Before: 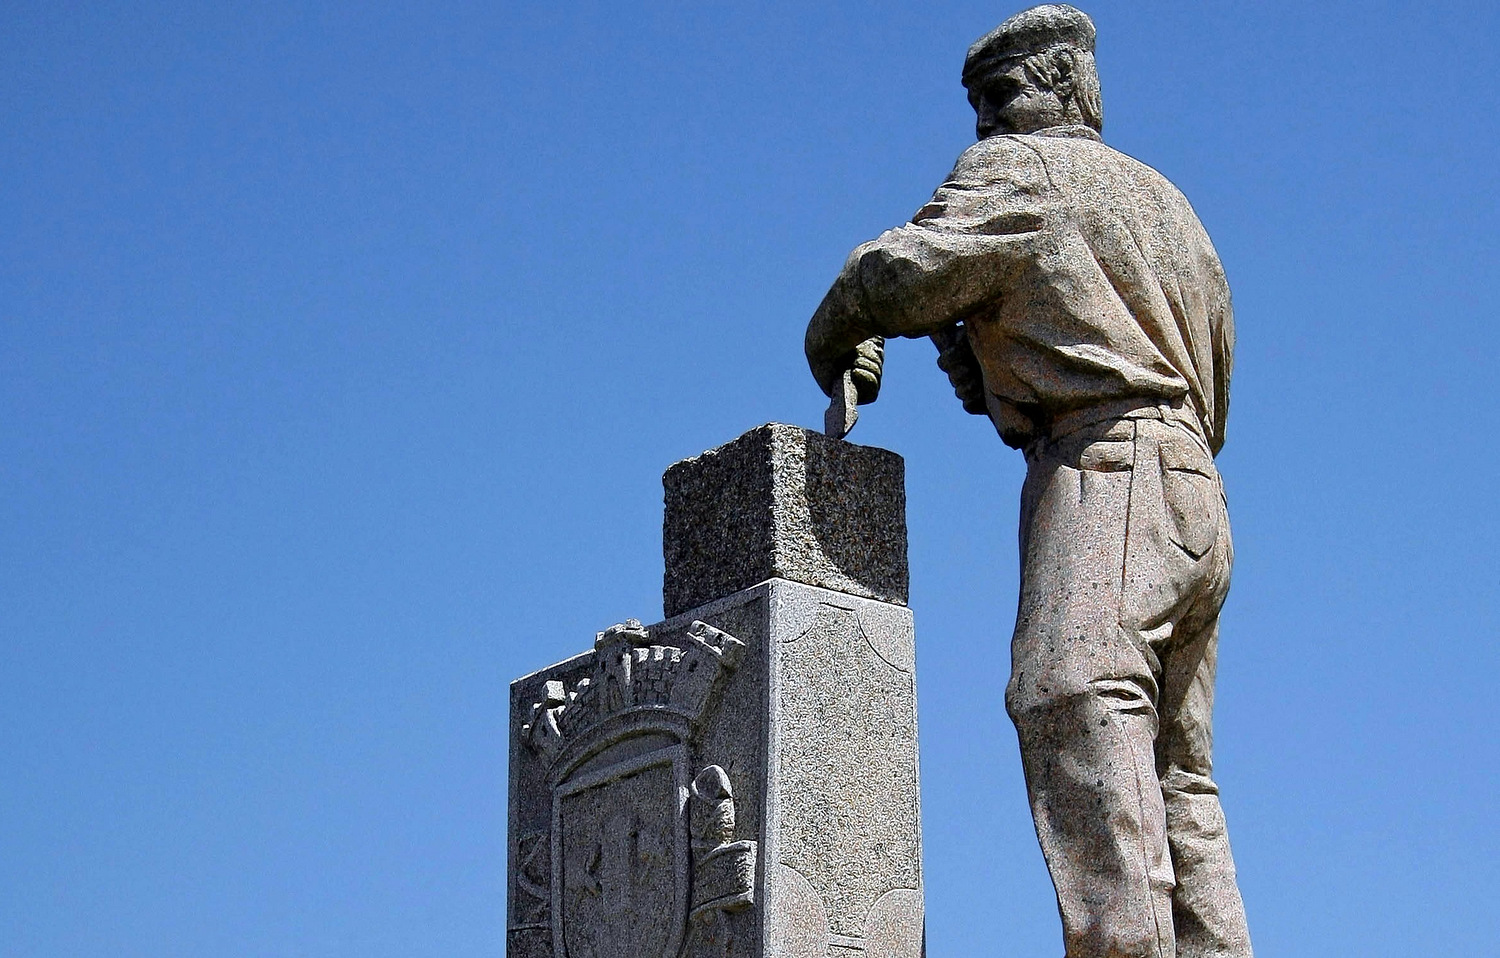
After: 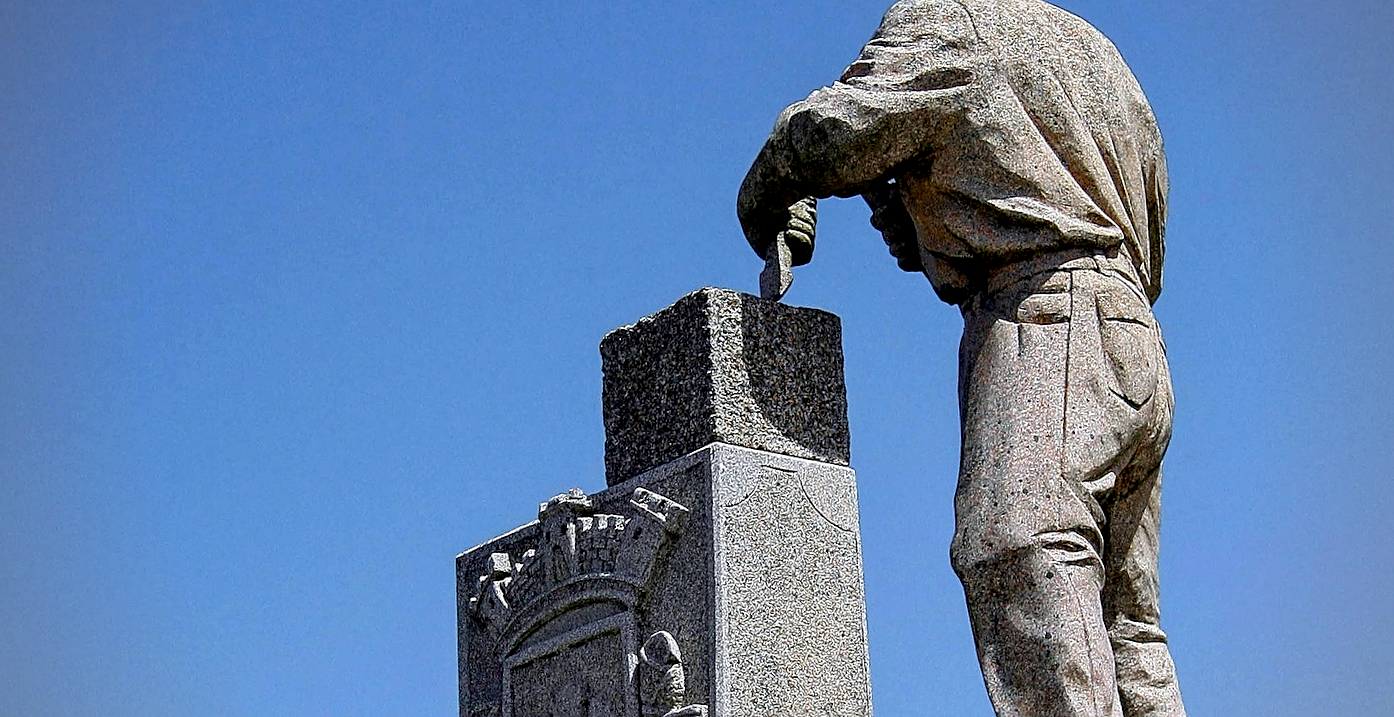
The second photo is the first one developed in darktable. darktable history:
crop and rotate: left 1.814%, top 12.818%, right 0.25%, bottom 9.225%
local contrast: on, module defaults
white balance: red 1, blue 1
rotate and perspective: rotation -2.12°, lens shift (vertical) 0.009, lens shift (horizontal) -0.008, automatic cropping original format, crop left 0.036, crop right 0.964, crop top 0.05, crop bottom 0.959
exposure: black level correction 0.005, exposure 0.001 EV, compensate highlight preservation false
vignetting: fall-off radius 60.92%
sharpen: on, module defaults
